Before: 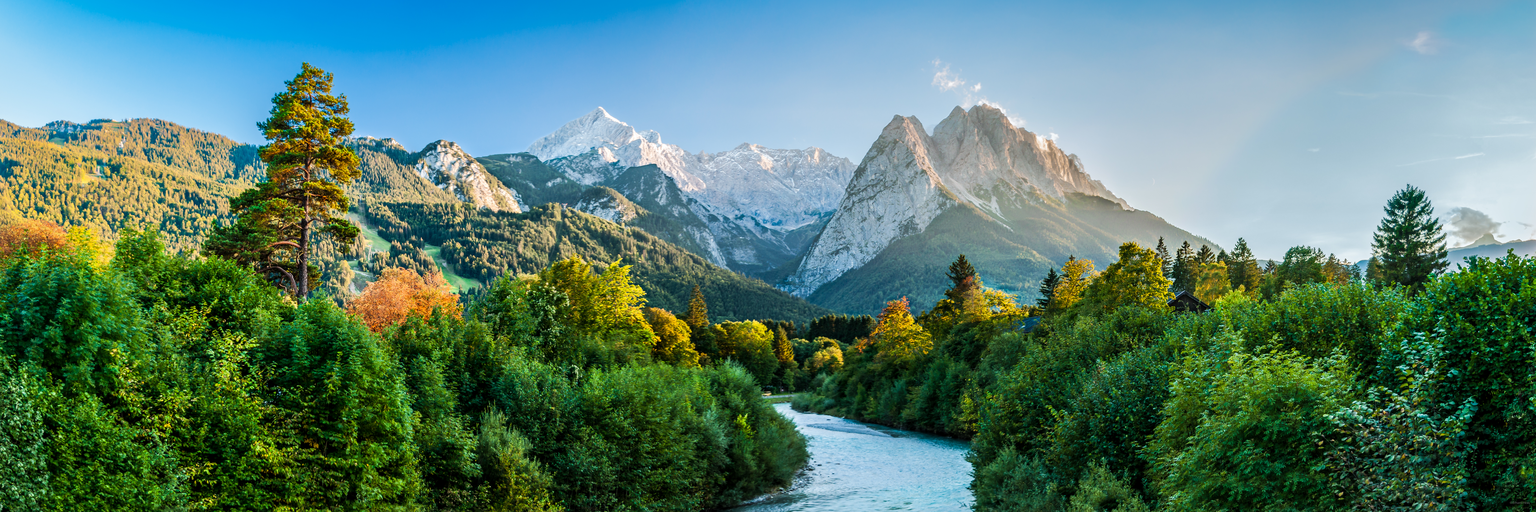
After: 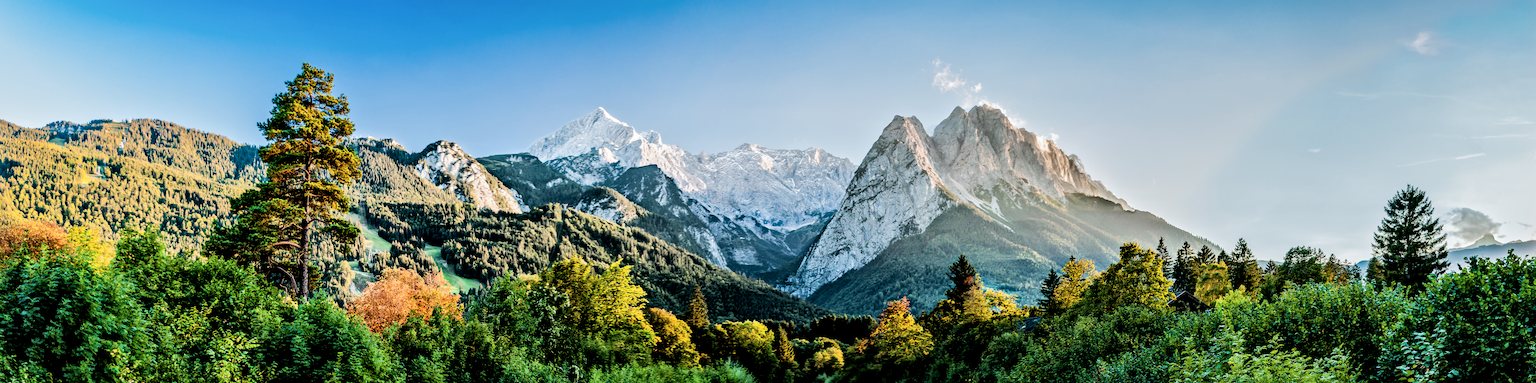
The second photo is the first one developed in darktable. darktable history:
contrast brightness saturation: saturation -0.05
exposure: black level correction 0.012, compensate highlight preservation false
filmic rgb: black relative exposure -5 EV, white relative exposure 3.5 EV, hardness 3.19, contrast 1.4, highlights saturation mix -50%
crop: bottom 24.988%
local contrast: mode bilateral grid, contrast 25, coarseness 60, detail 151%, midtone range 0.2
